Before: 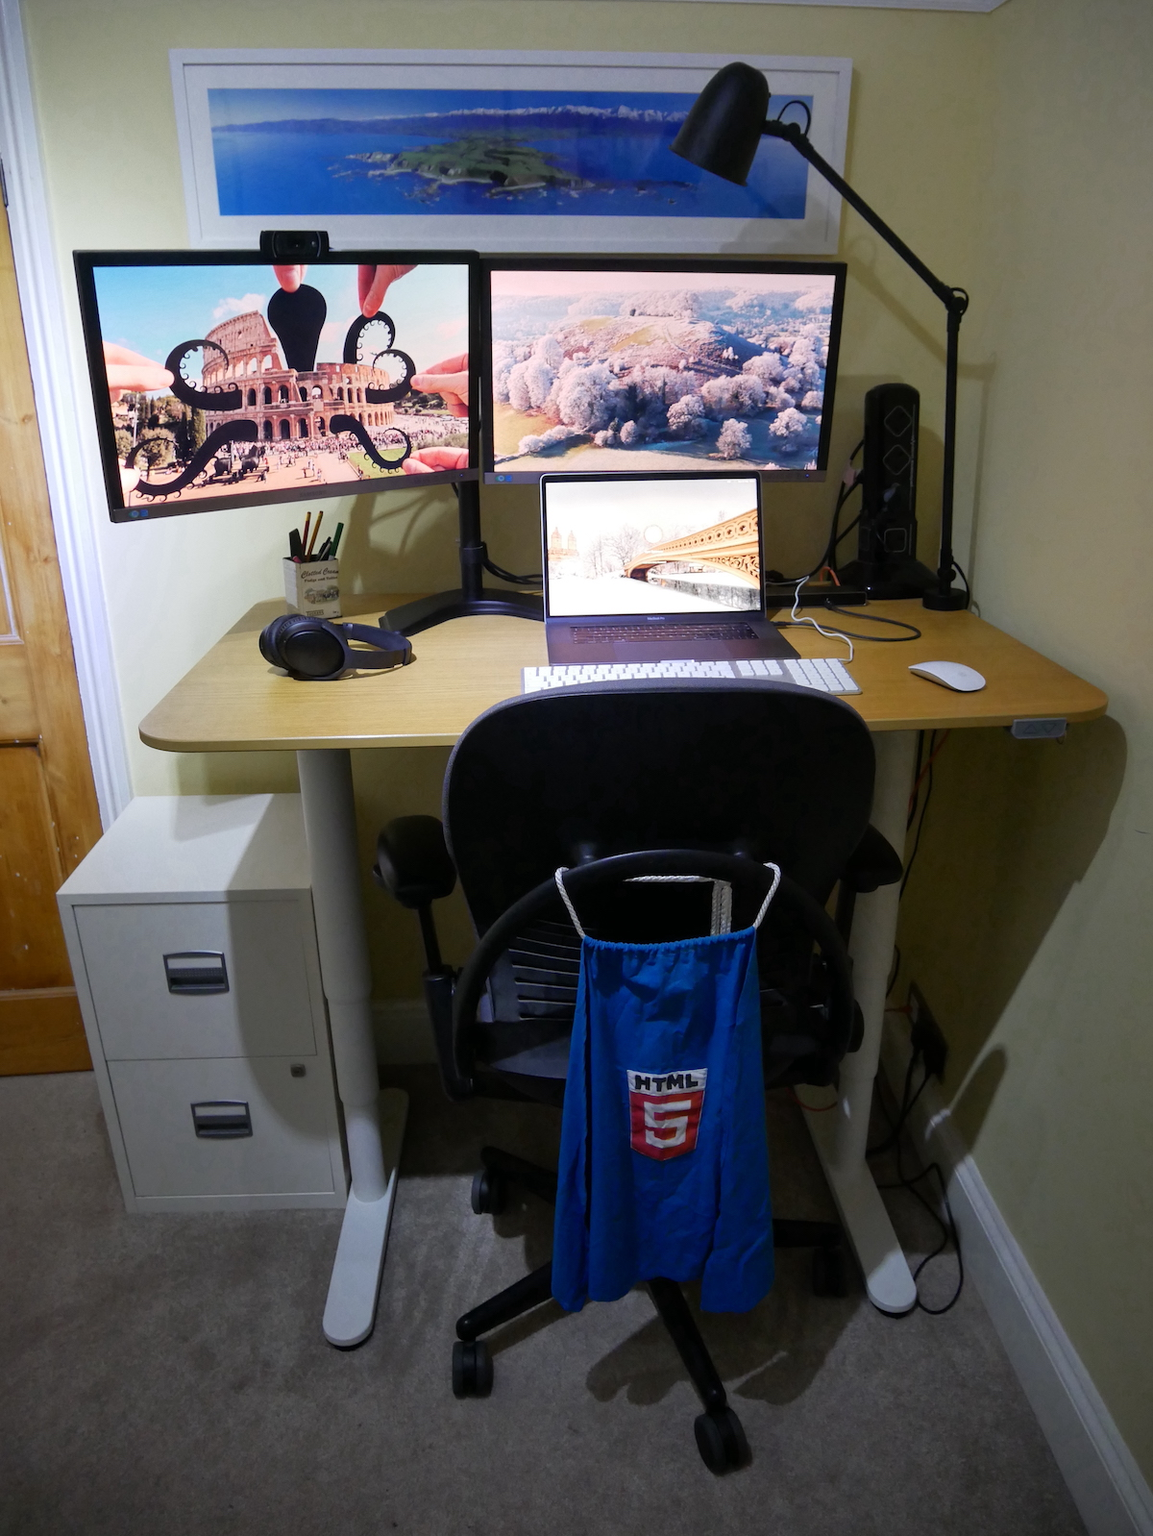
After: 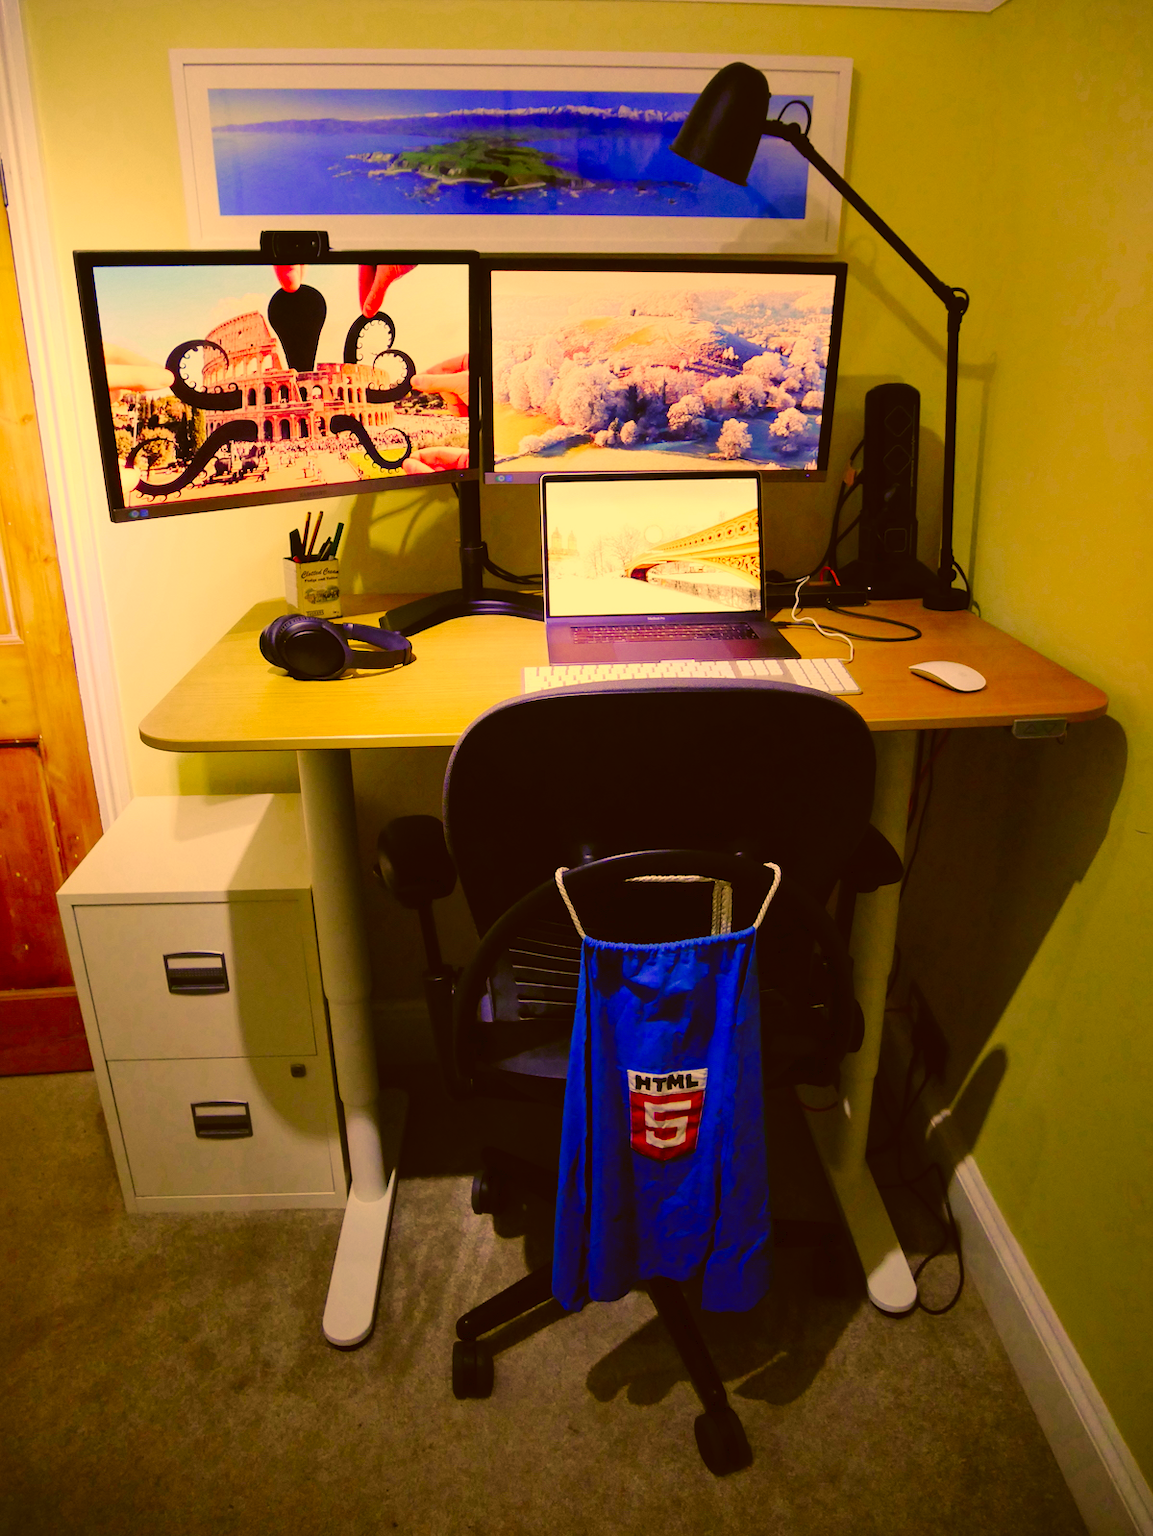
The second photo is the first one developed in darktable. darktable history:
color correction: highlights a* 10.44, highlights b* 30.04, shadows a* 2.73, shadows b* 17.51, saturation 1.72
tone curve: curves: ch0 [(0, 0) (0.003, 0.034) (0.011, 0.038) (0.025, 0.046) (0.044, 0.054) (0.069, 0.06) (0.1, 0.079) (0.136, 0.114) (0.177, 0.151) (0.224, 0.213) (0.277, 0.293) (0.335, 0.385) (0.399, 0.482) (0.468, 0.578) (0.543, 0.655) (0.623, 0.724) (0.709, 0.786) (0.801, 0.854) (0.898, 0.922) (1, 1)], preserve colors none
